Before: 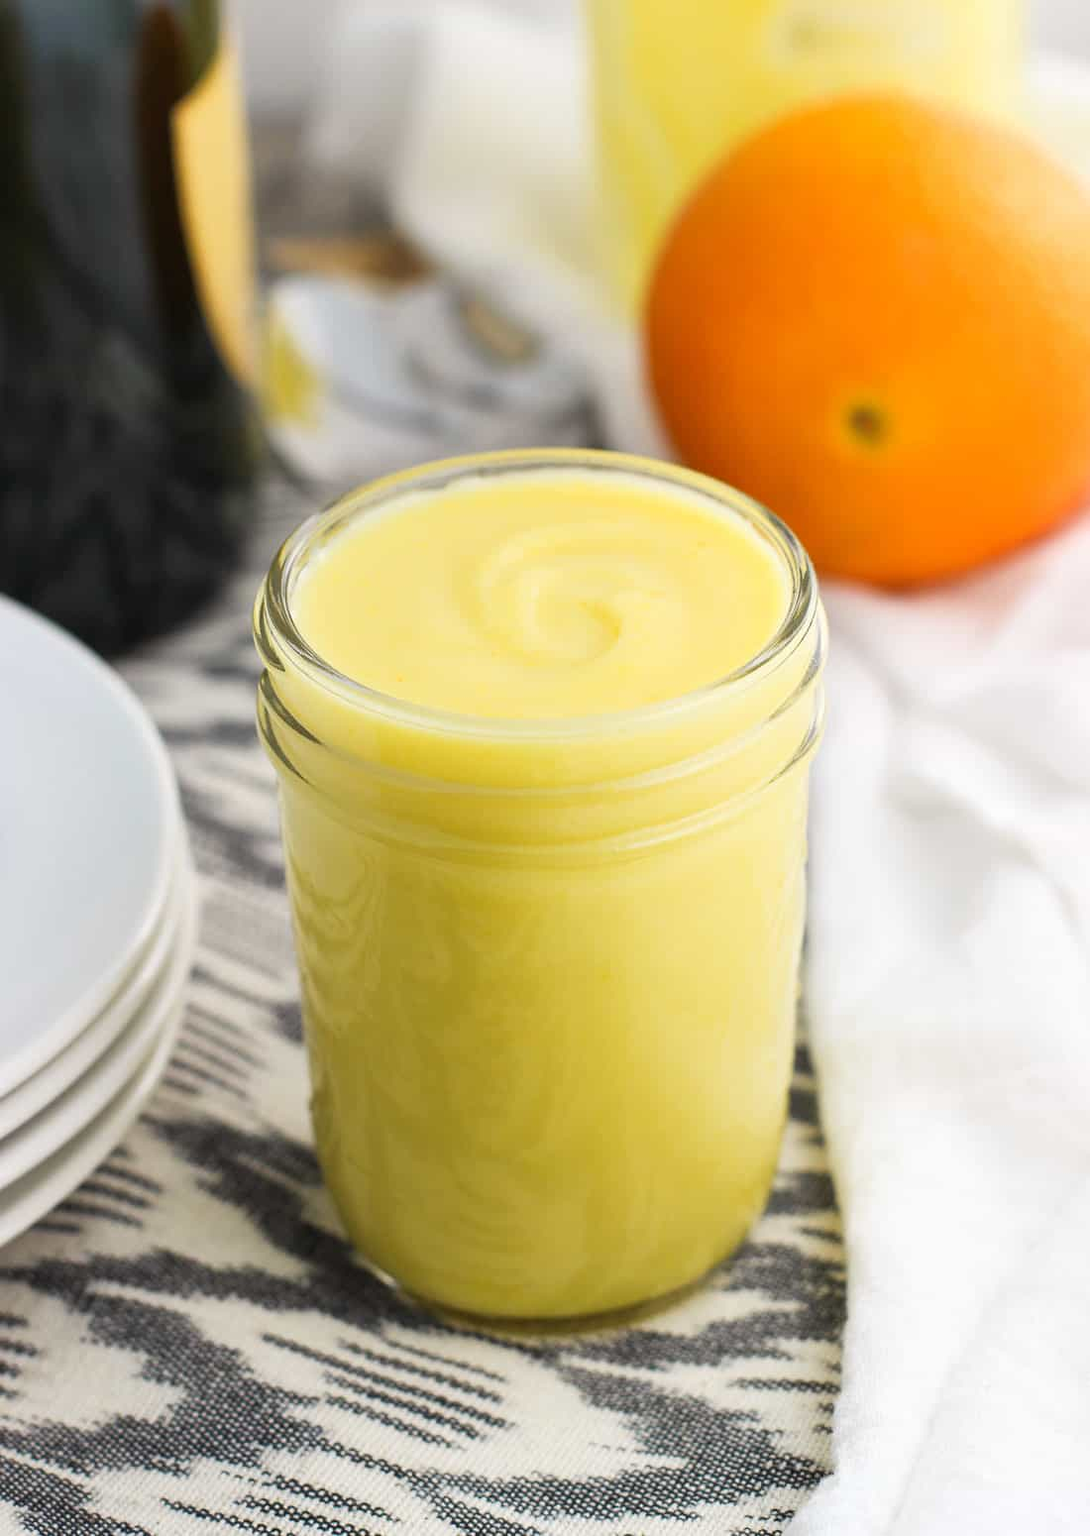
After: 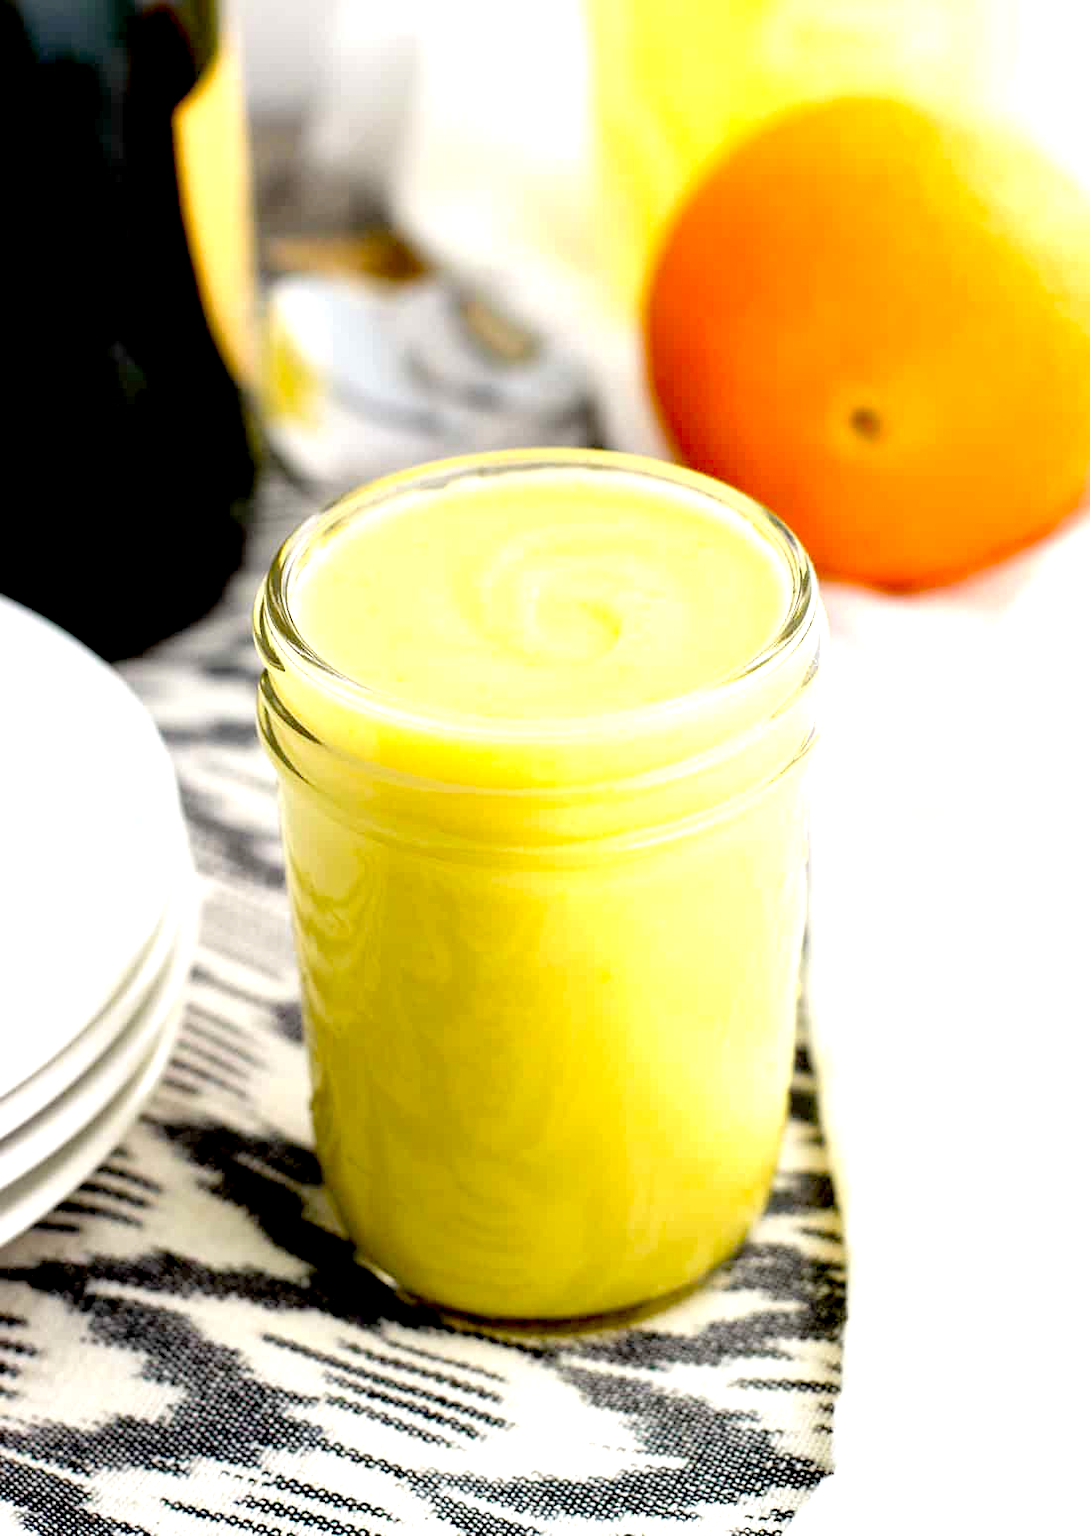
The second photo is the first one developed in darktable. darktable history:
tone equalizer: -8 EV -0.749 EV, -7 EV -0.667 EV, -6 EV -0.6 EV, -5 EV -0.36 EV, -3 EV 0.38 EV, -2 EV 0.6 EV, -1 EV 0.694 EV, +0 EV 0.761 EV
exposure: black level correction 0.046, exposure 0.012 EV, compensate highlight preservation false
